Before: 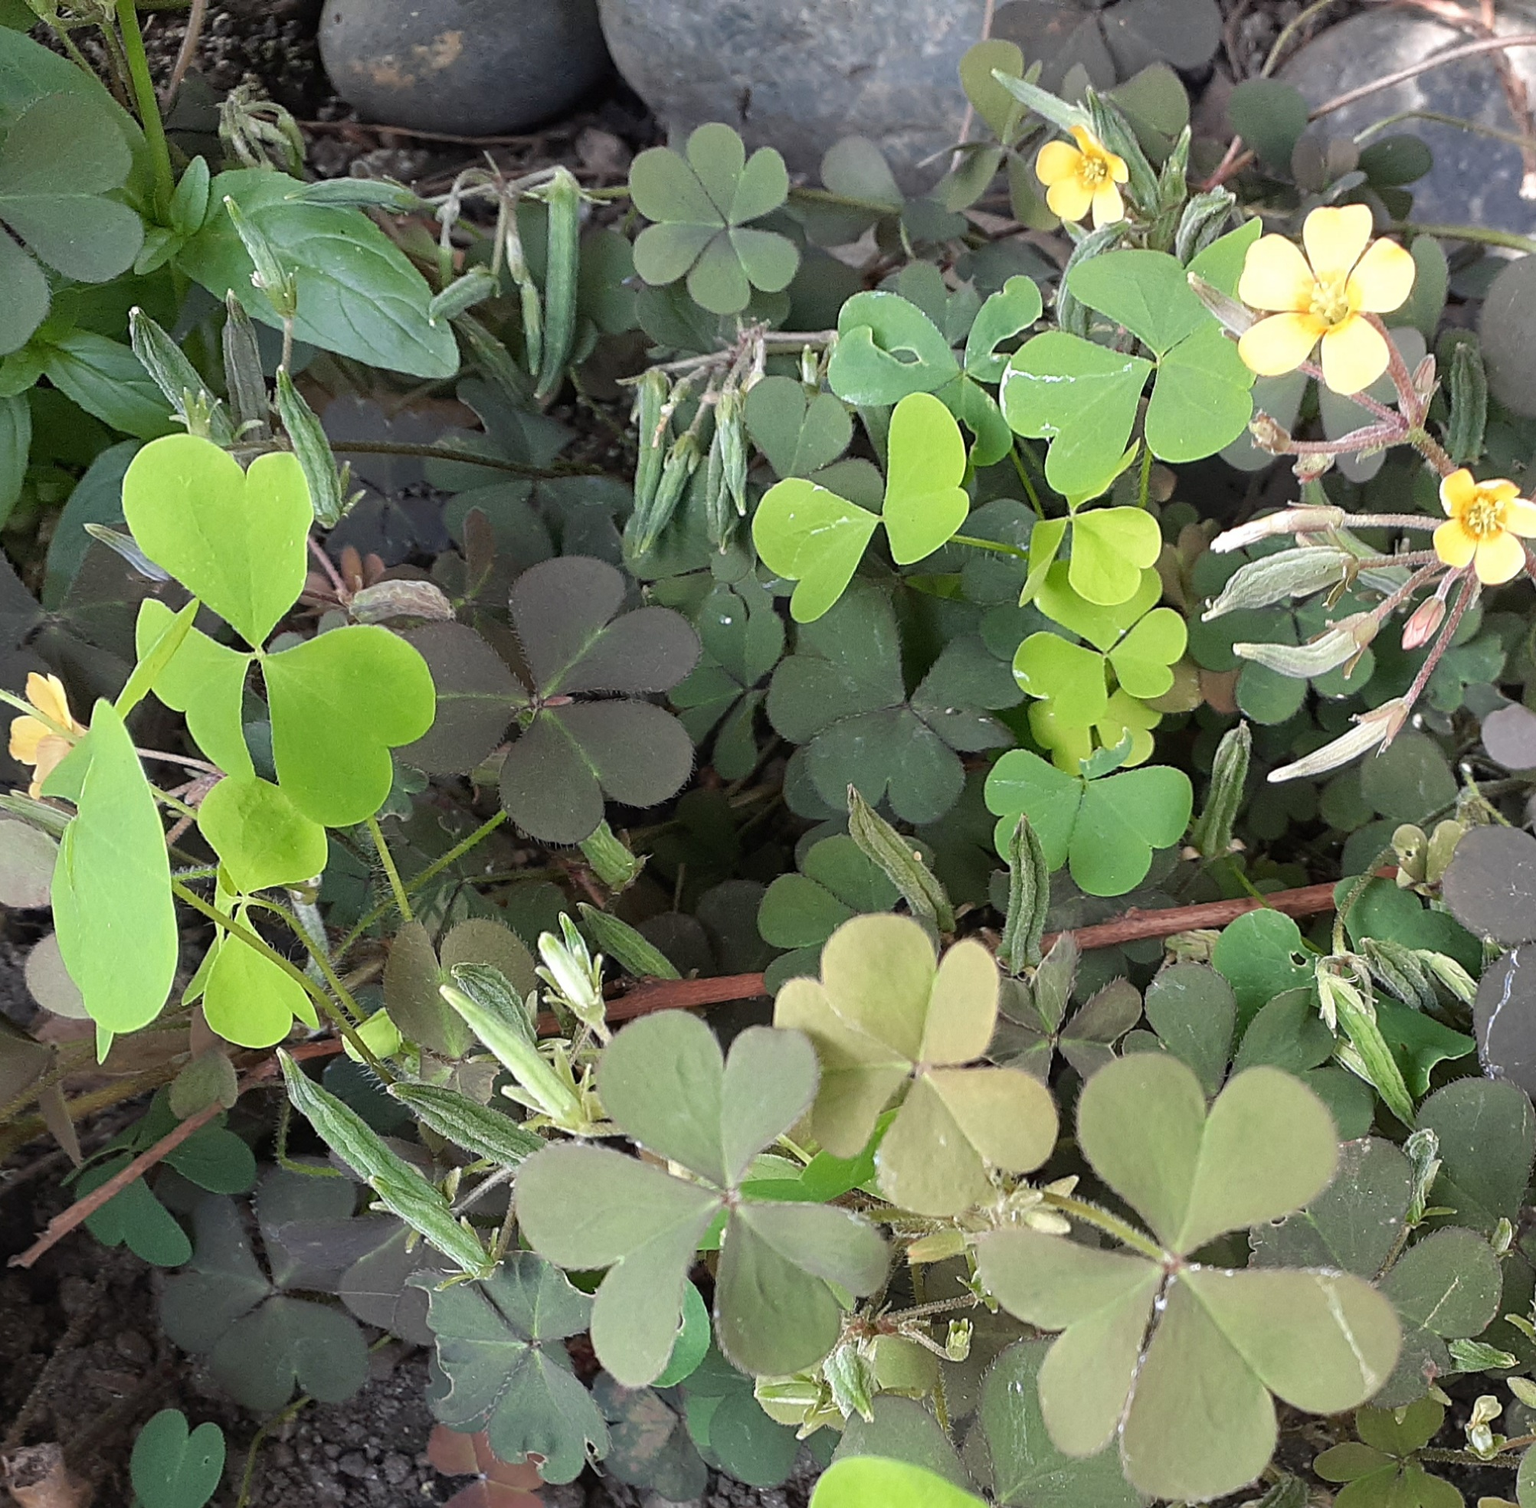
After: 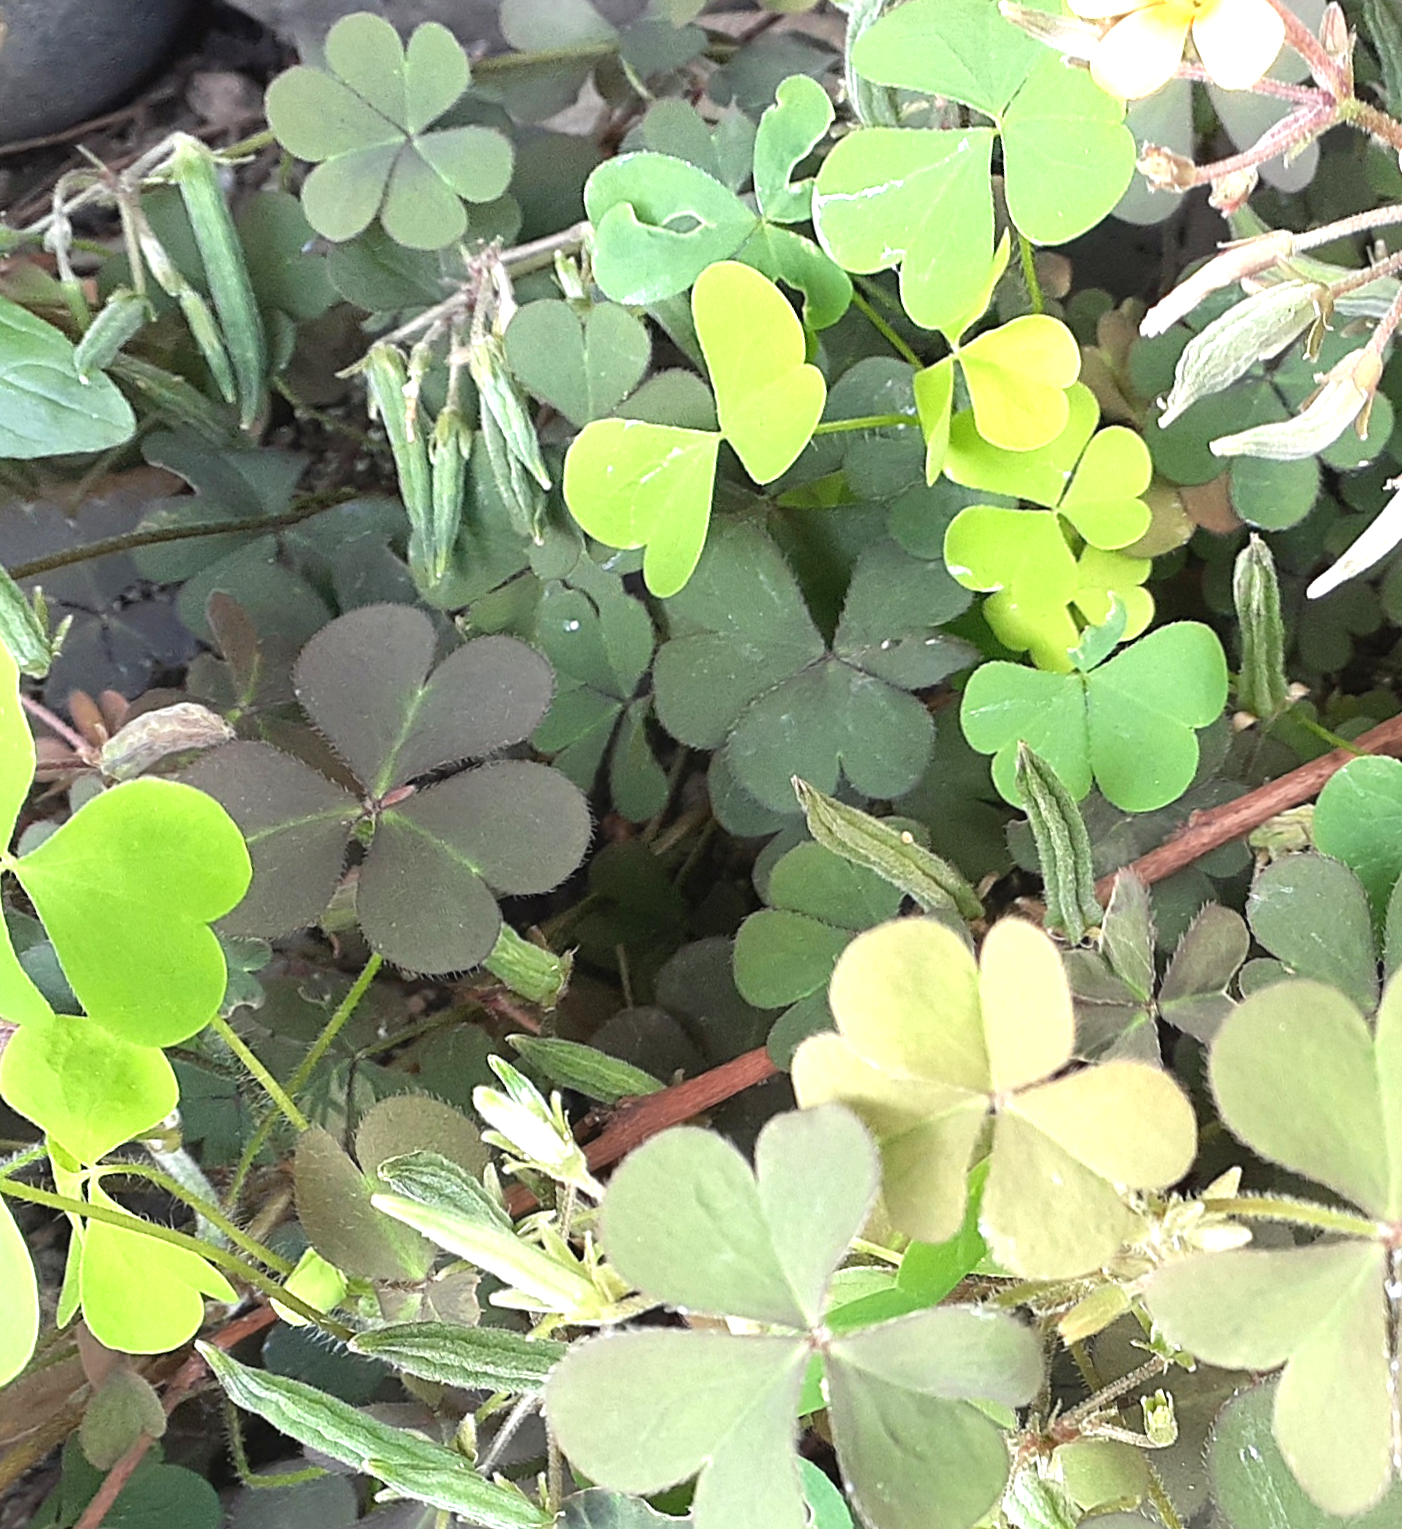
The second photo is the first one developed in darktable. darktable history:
exposure: exposure 0.949 EV, compensate exposure bias true, compensate highlight preservation false
crop and rotate: angle 18.63°, left 6.914%, right 4.043%, bottom 1.148%
contrast equalizer: y [[0.6 ×6], [0.55 ×6], [0 ×6], [0 ×6], [0 ×6]], mix -0.186
